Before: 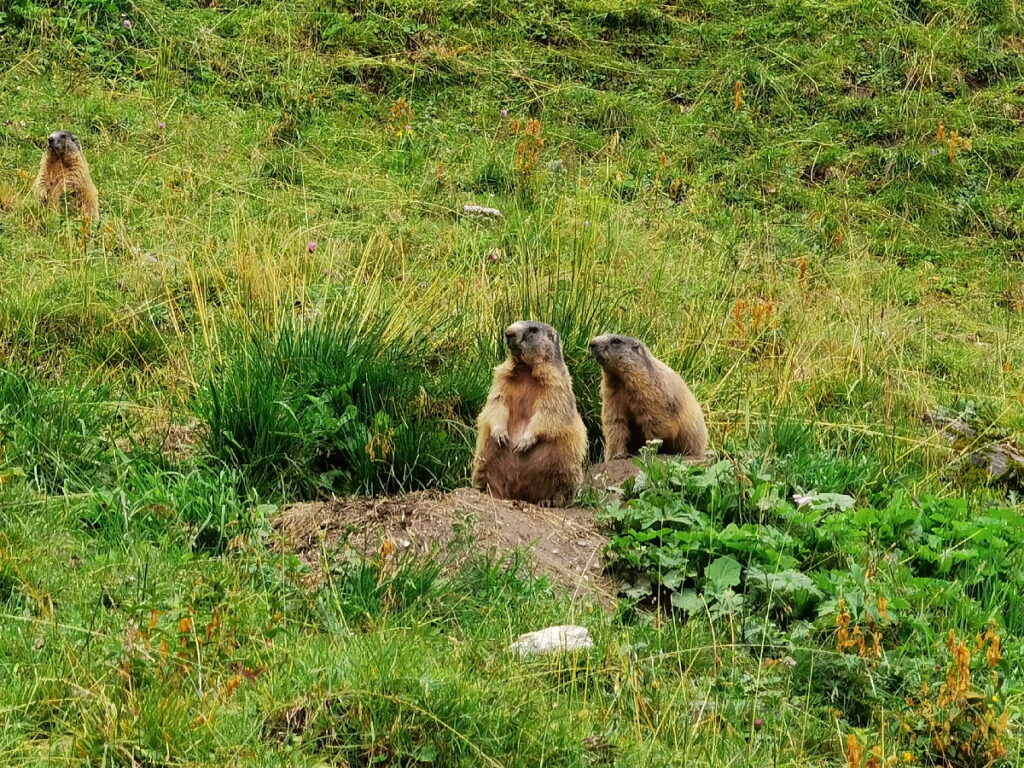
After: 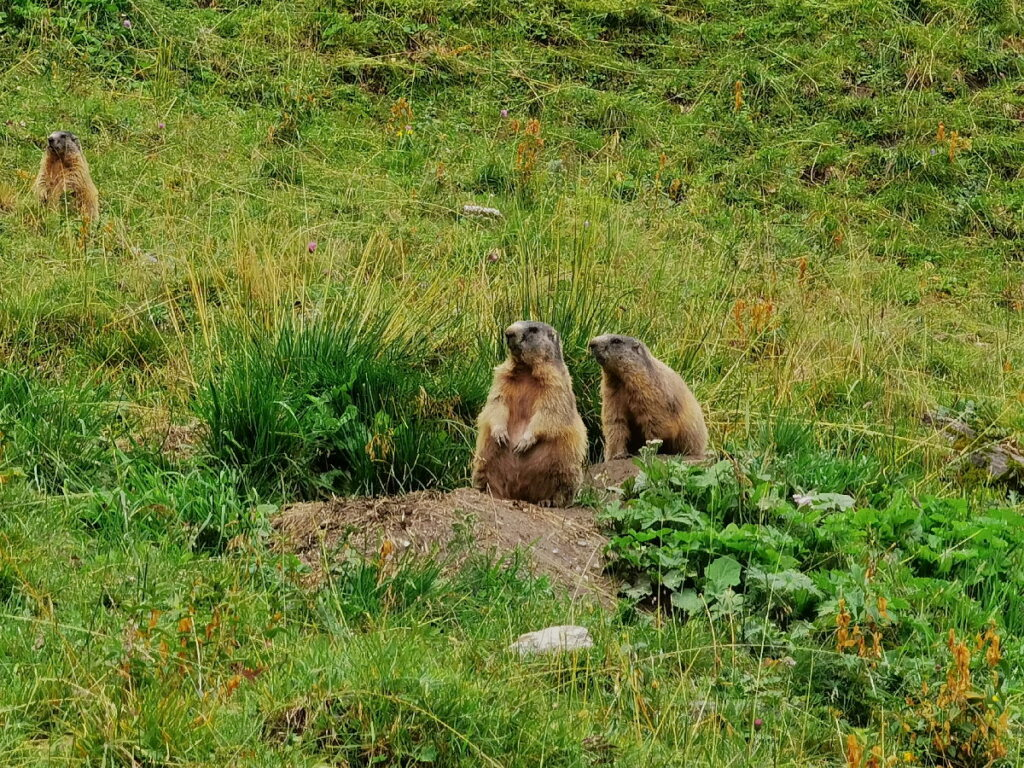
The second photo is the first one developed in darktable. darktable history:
tone equalizer: -8 EV -0.001 EV, -7 EV 0.004 EV, -6 EV -0.045 EV, -5 EV 0.013 EV, -4 EV -0.018 EV, -3 EV 0.03 EV, -2 EV -0.087 EV, -1 EV -0.303 EV, +0 EV -0.574 EV
